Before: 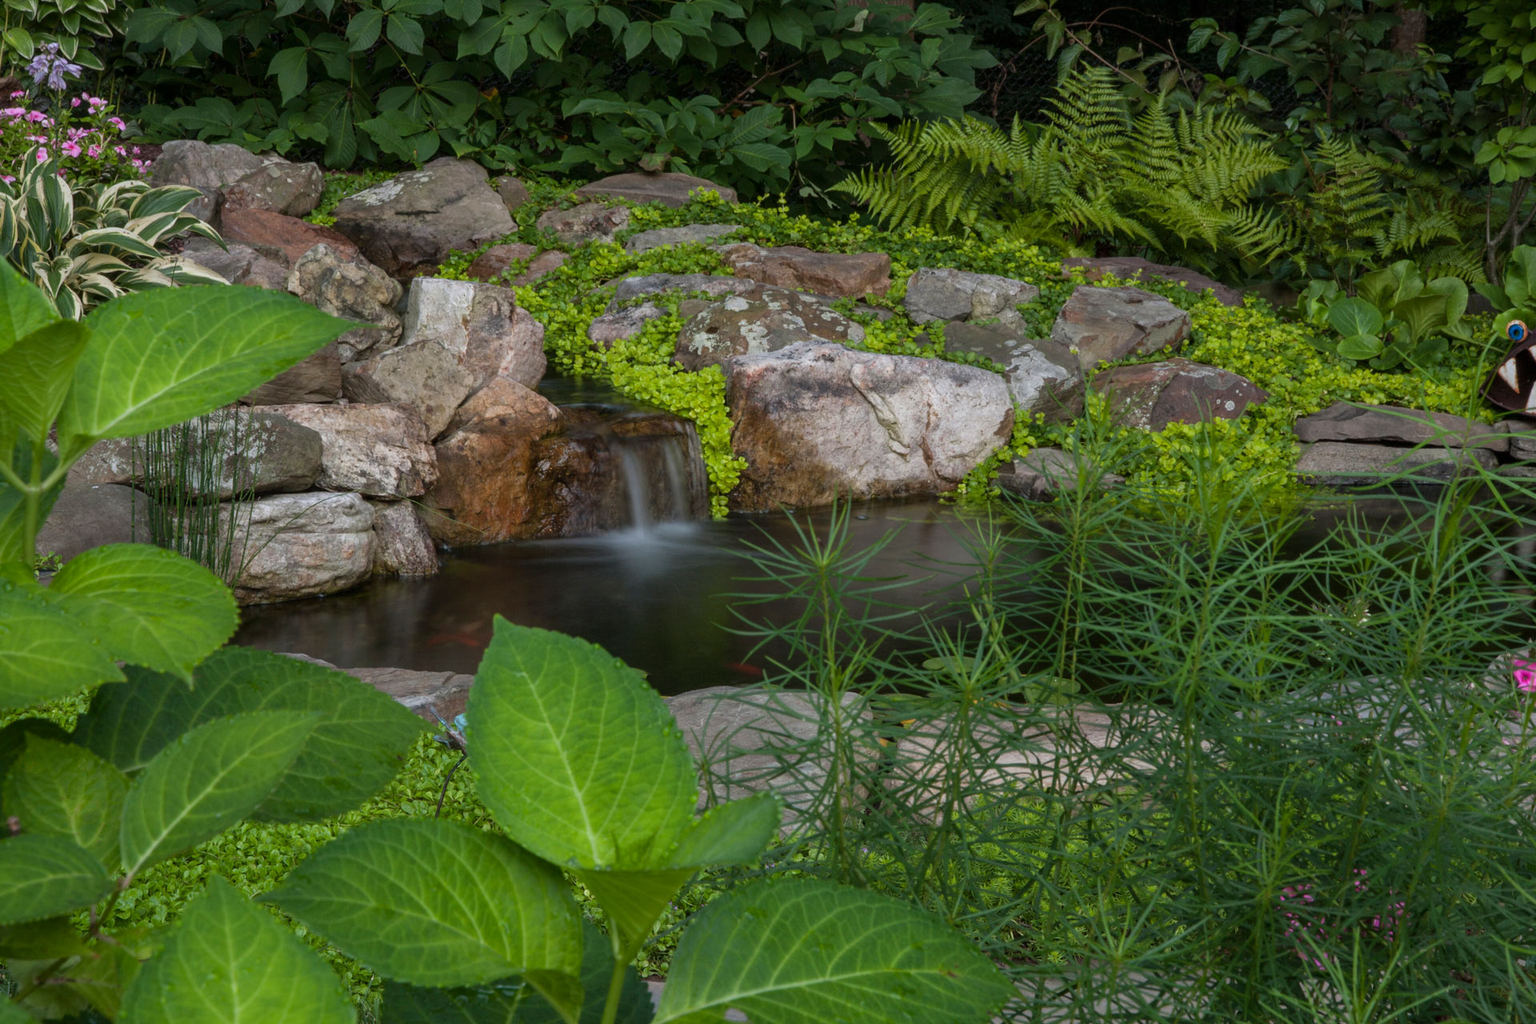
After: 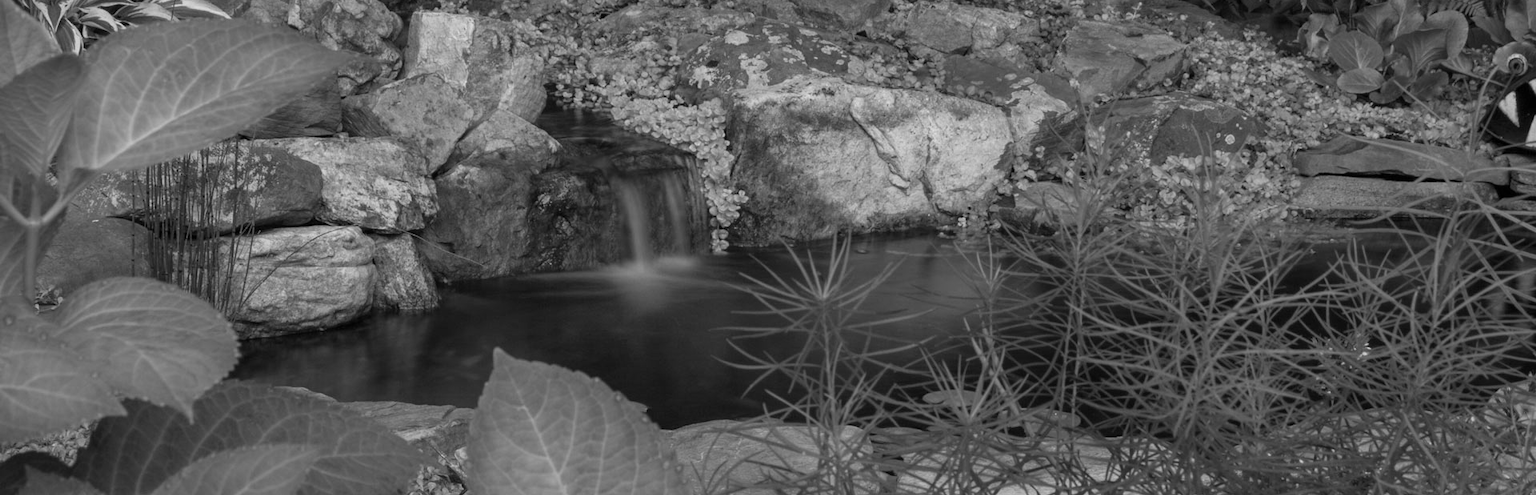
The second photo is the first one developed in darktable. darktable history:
crop and rotate: top 26.056%, bottom 25.543%
monochrome: a -6.99, b 35.61, size 1.4
